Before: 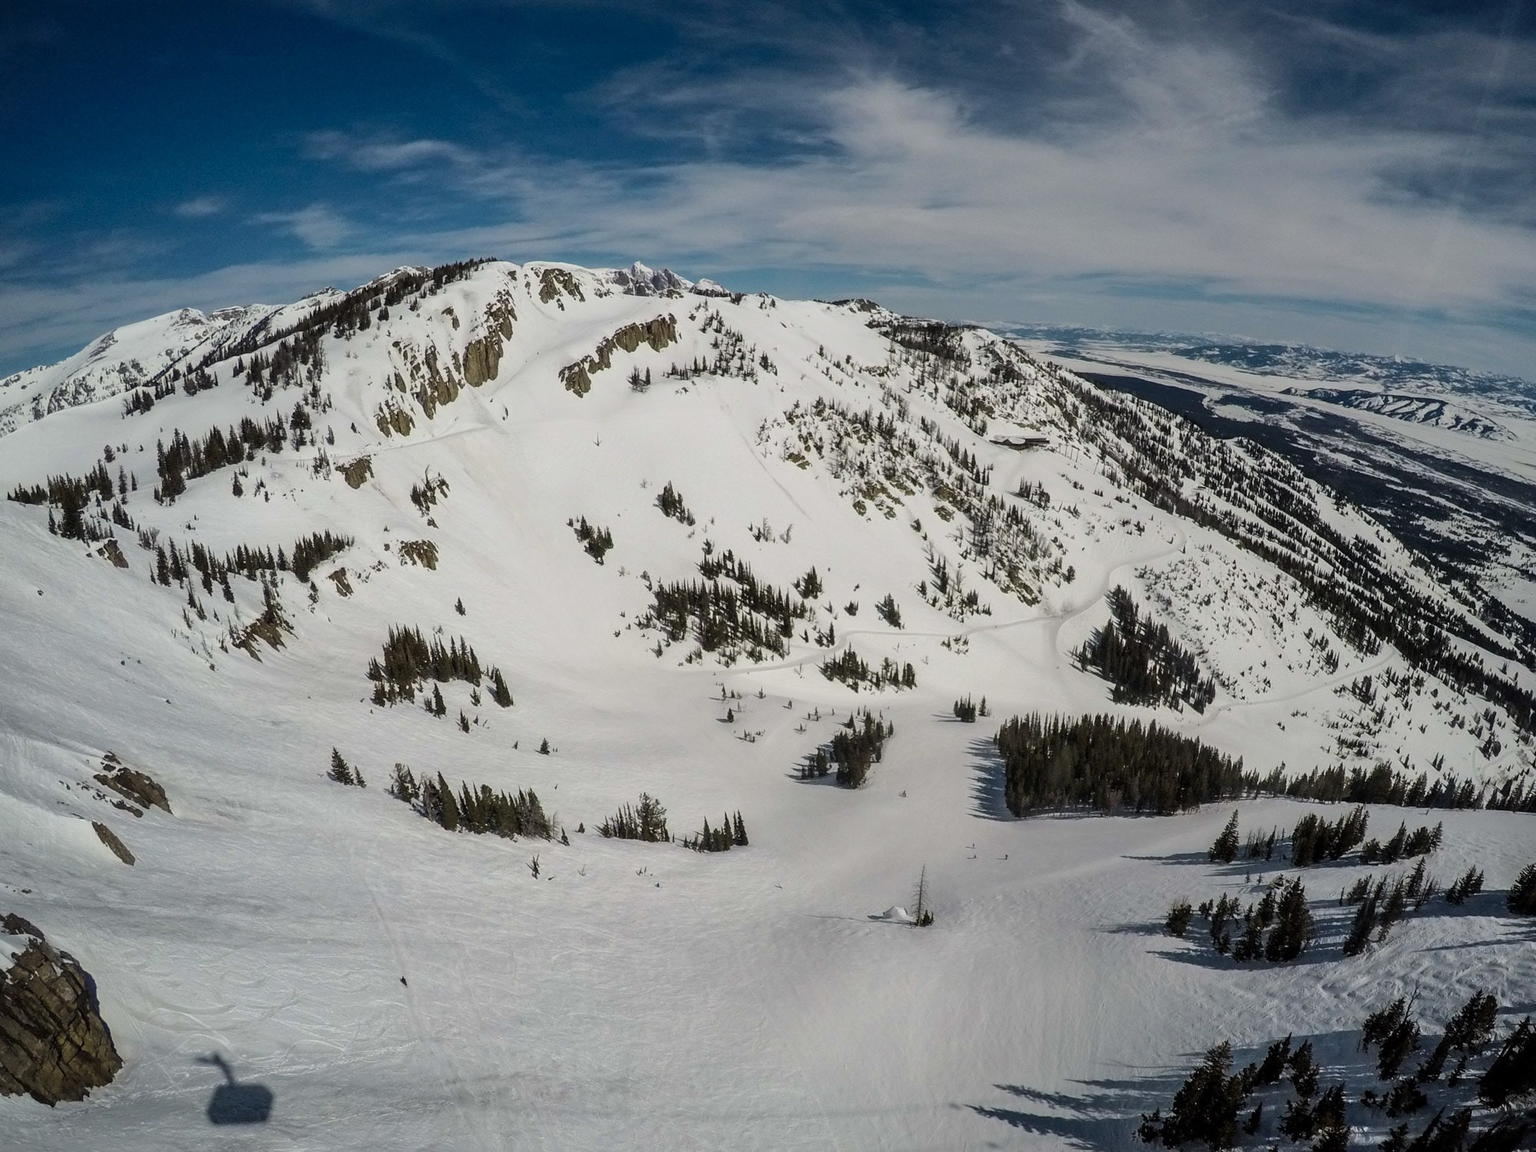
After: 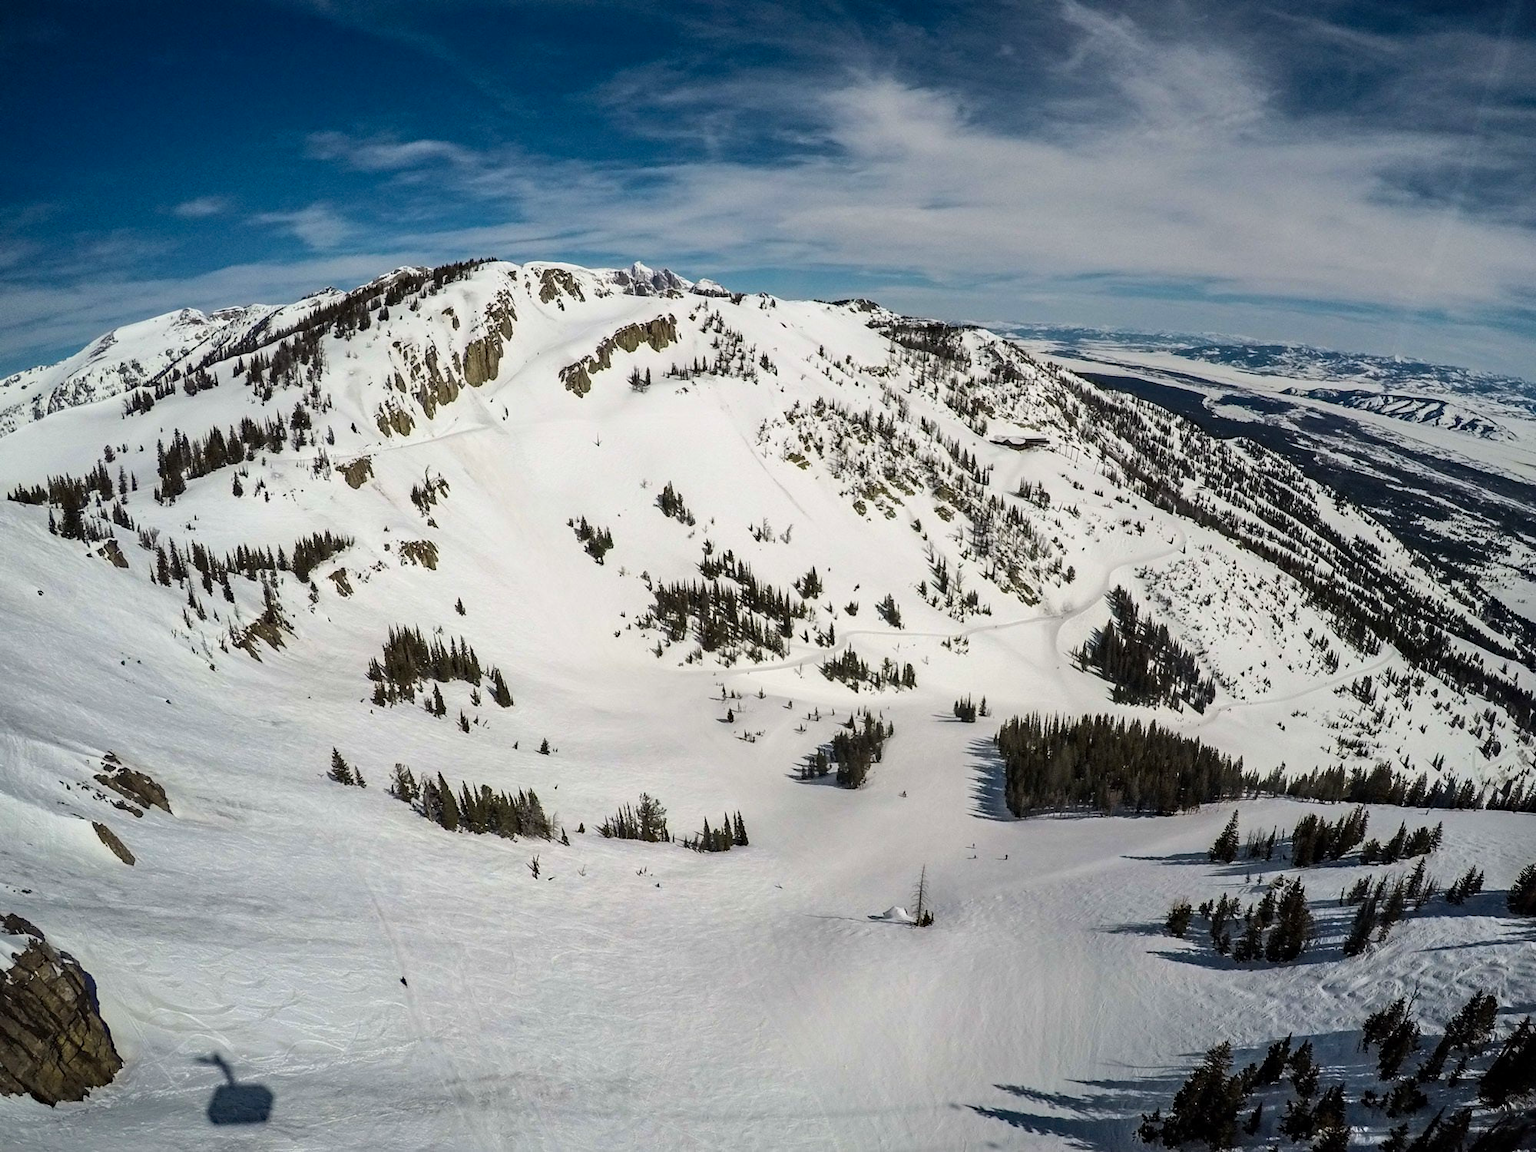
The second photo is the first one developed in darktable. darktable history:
contrast brightness saturation: contrast 0.1, brightness 0.02, saturation 0.02
exposure: exposure 0.3 EV, compensate highlight preservation false
haze removal: compatibility mode true, adaptive false
